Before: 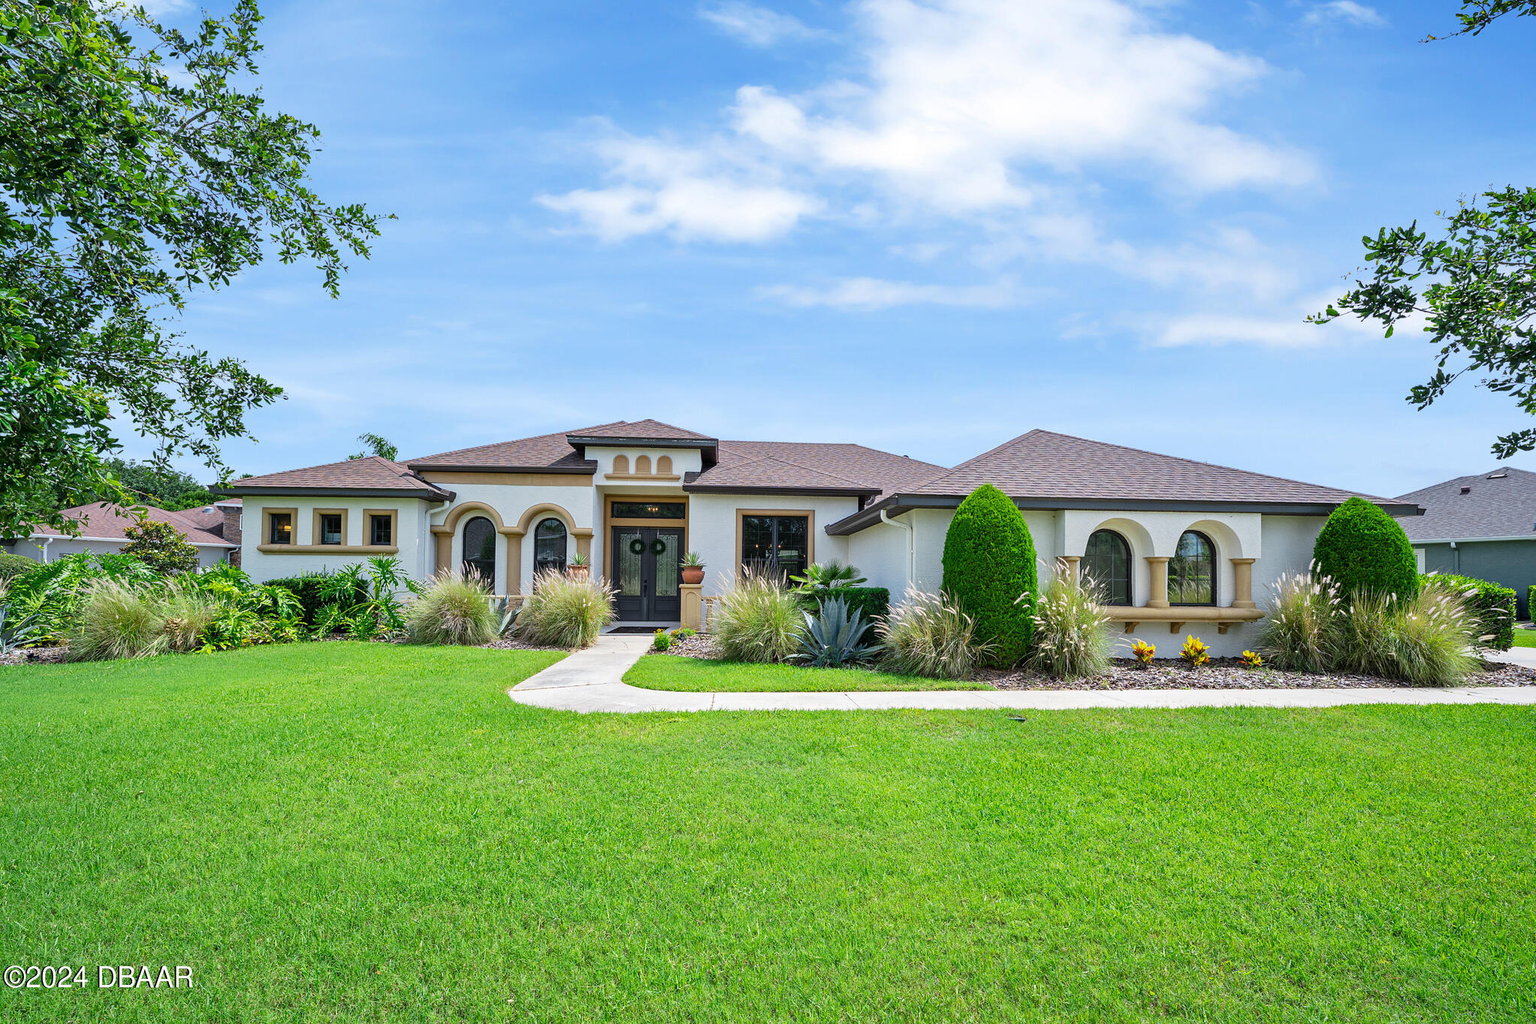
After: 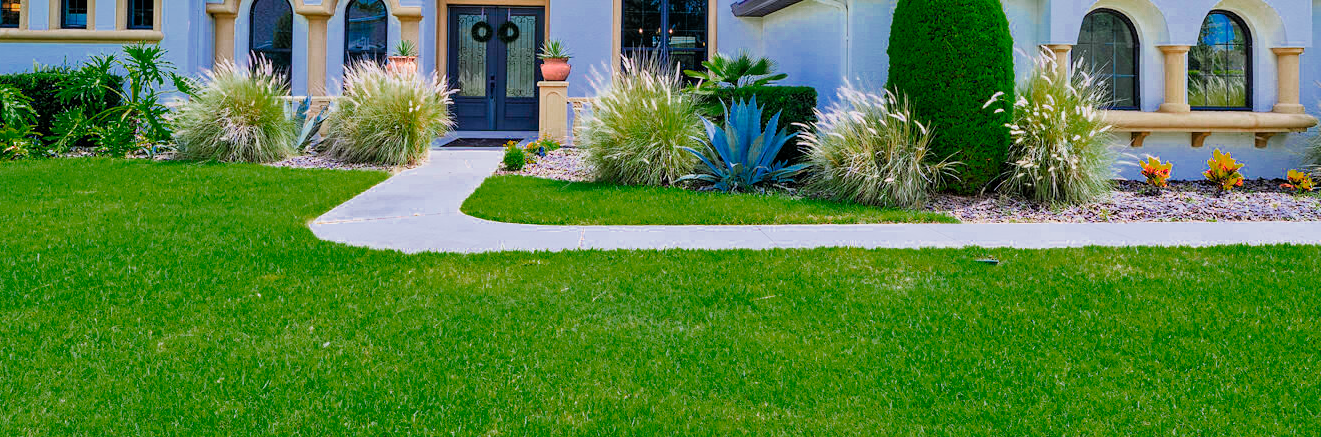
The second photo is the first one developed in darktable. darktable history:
crop: left 17.993%, top 51.123%, right 17.396%, bottom 16.794%
contrast brightness saturation: saturation 0.135
tone equalizer: -8 EV -0.422 EV, -7 EV -0.384 EV, -6 EV -0.297 EV, -5 EV -0.239 EV, -3 EV 0.202 EV, -2 EV 0.312 EV, -1 EV 0.406 EV, +0 EV 0.403 EV
filmic rgb: black relative exposure -7.65 EV, white relative exposure 4.56 EV, hardness 3.61
exposure: exposure 0.604 EV, compensate highlight preservation false
color zones: curves: ch0 [(0, 0.553) (0.123, 0.58) (0.23, 0.419) (0.468, 0.155) (0.605, 0.132) (0.723, 0.063) (0.833, 0.172) (0.921, 0.468)]; ch1 [(0.025, 0.645) (0.229, 0.584) (0.326, 0.551) (0.537, 0.446) (0.599, 0.911) (0.708, 1) (0.805, 0.944)]; ch2 [(0.086, 0.468) (0.254, 0.464) (0.638, 0.564) (0.702, 0.592) (0.768, 0.564)]
color calibration: illuminant as shot in camera, x 0.358, y 0.373, temperature 4628.91 K
